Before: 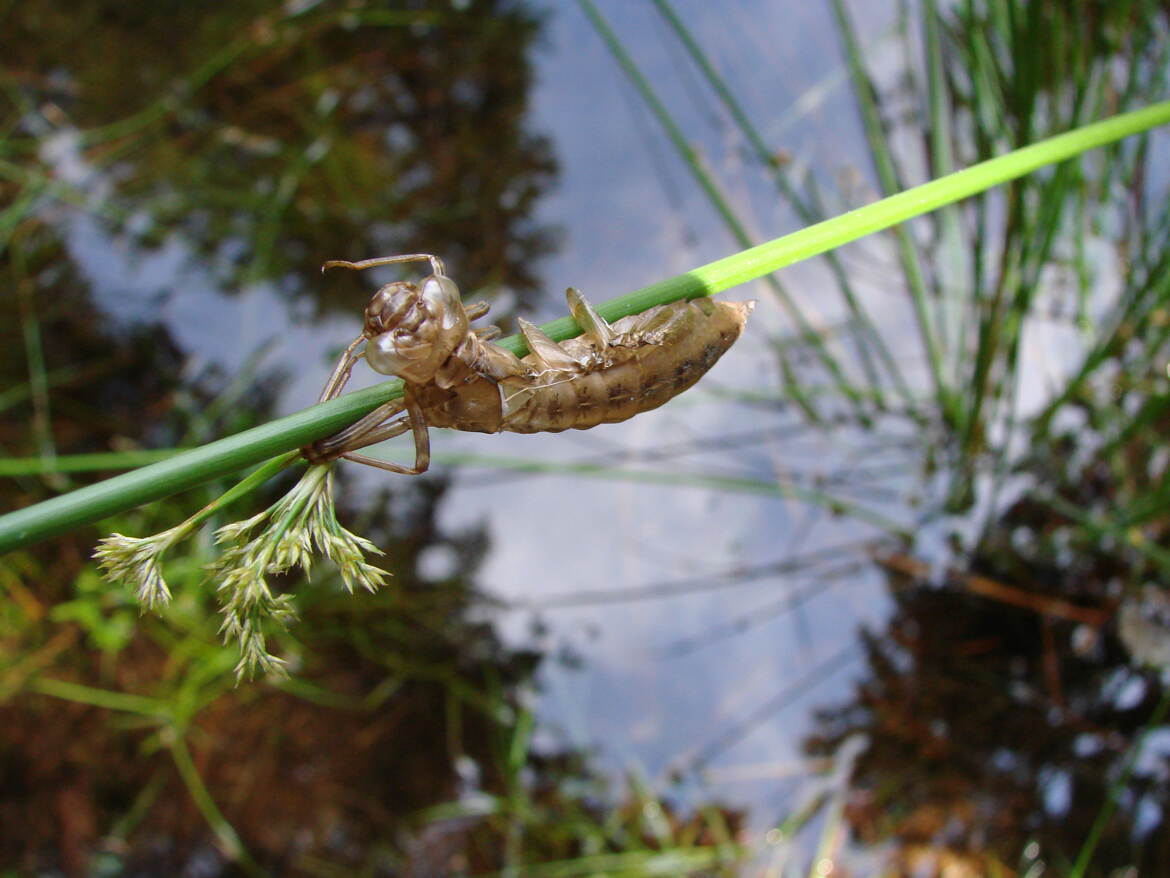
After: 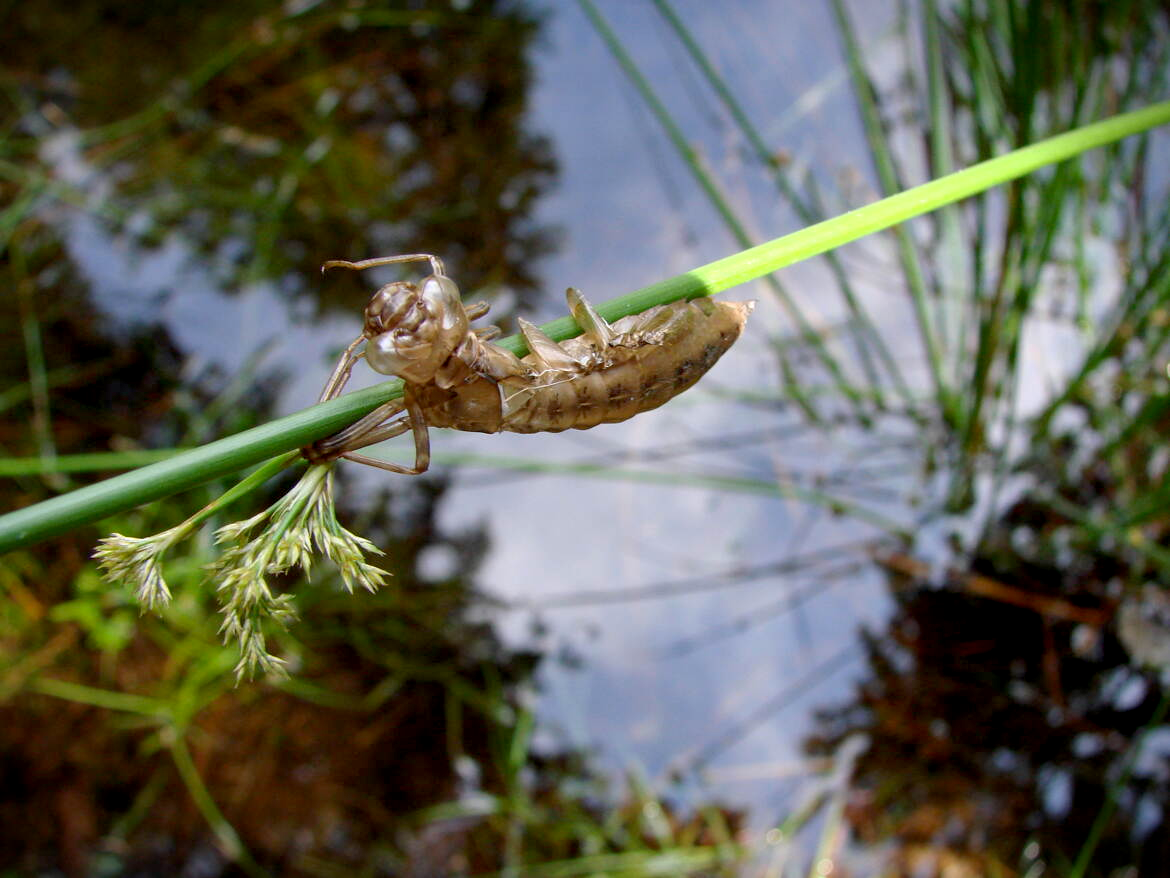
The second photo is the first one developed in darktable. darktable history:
exposure: black level correction 0.008, exposure 0.099 EV, compensate highlight preservation false
vignetting: fall-off start 99.64%, brightness -0.645, saturation -0.011, width/height ratio 1.303
